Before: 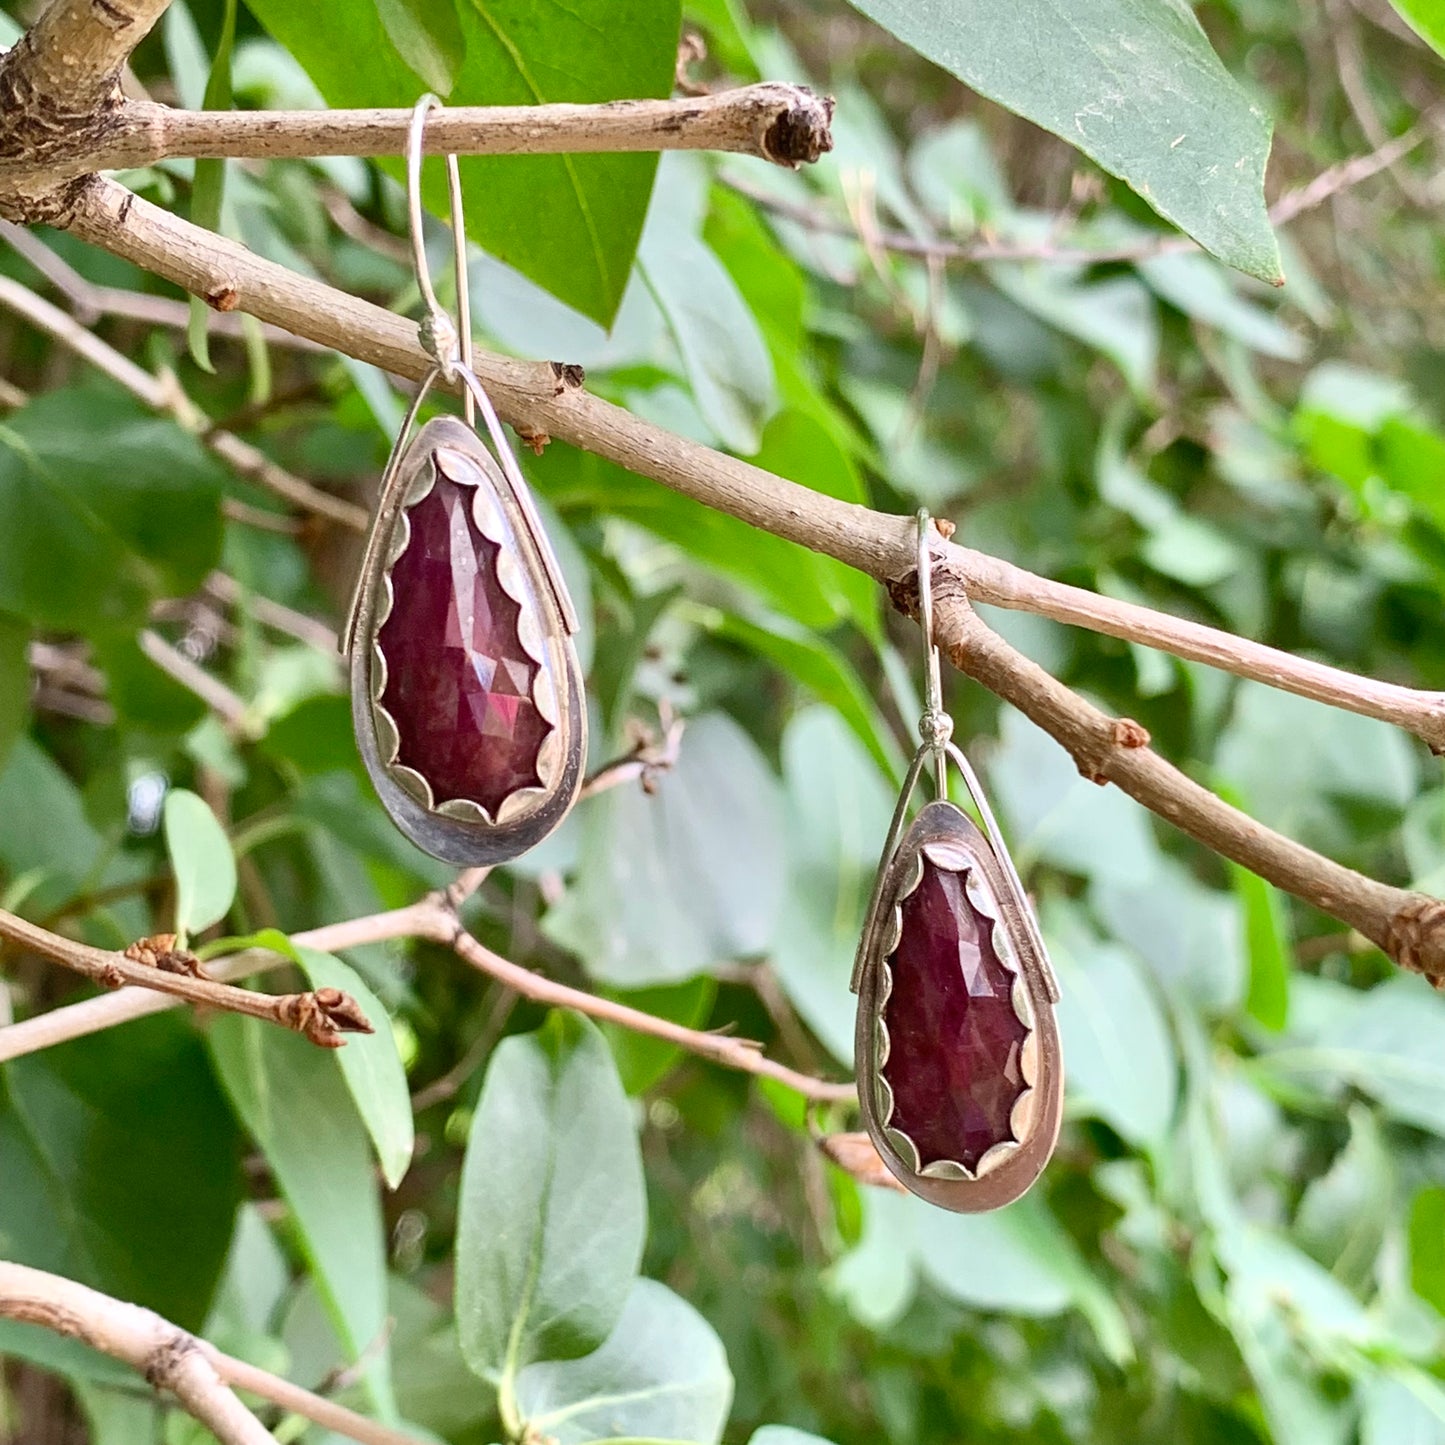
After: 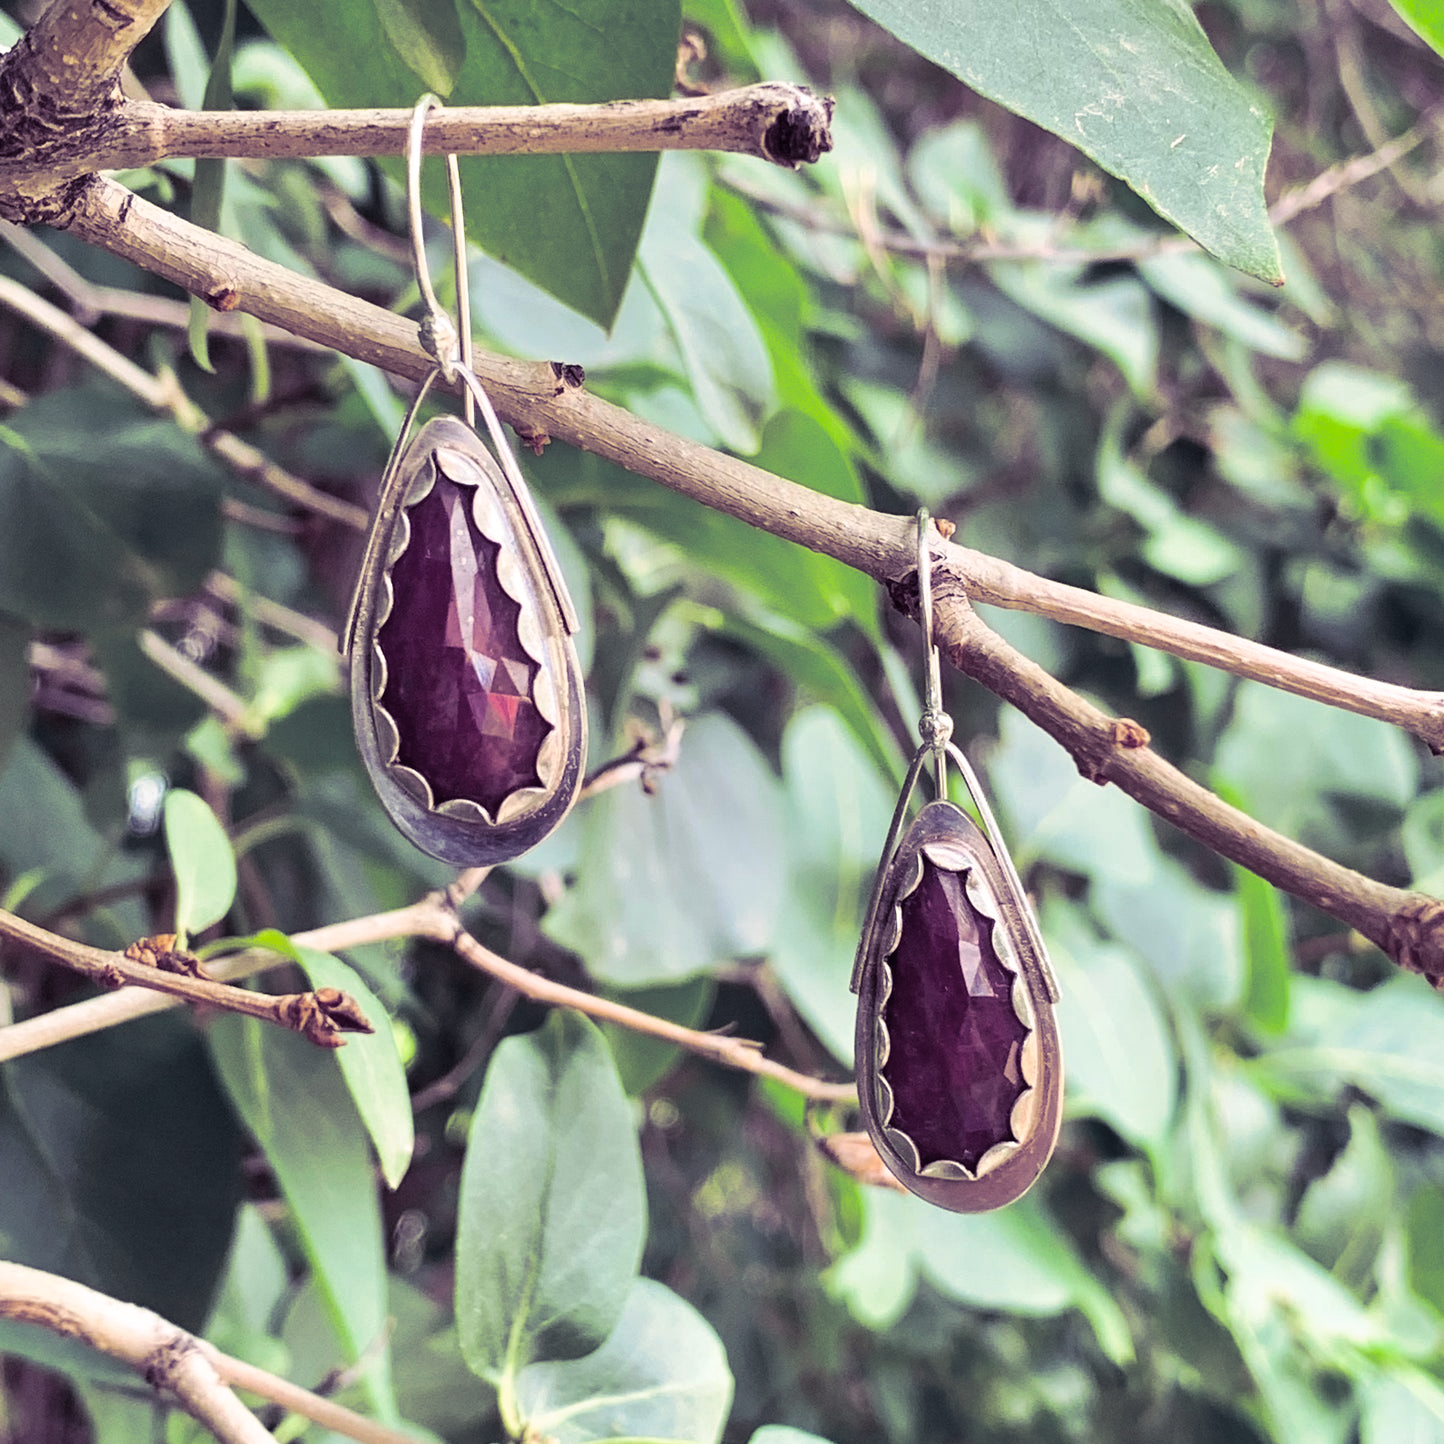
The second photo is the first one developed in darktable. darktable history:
split-toning: shadows › hue 255.6°, shadows › saturation 0.66, highlights › hue 43.2°, highlights › saturation 0.68, balance -50.1
